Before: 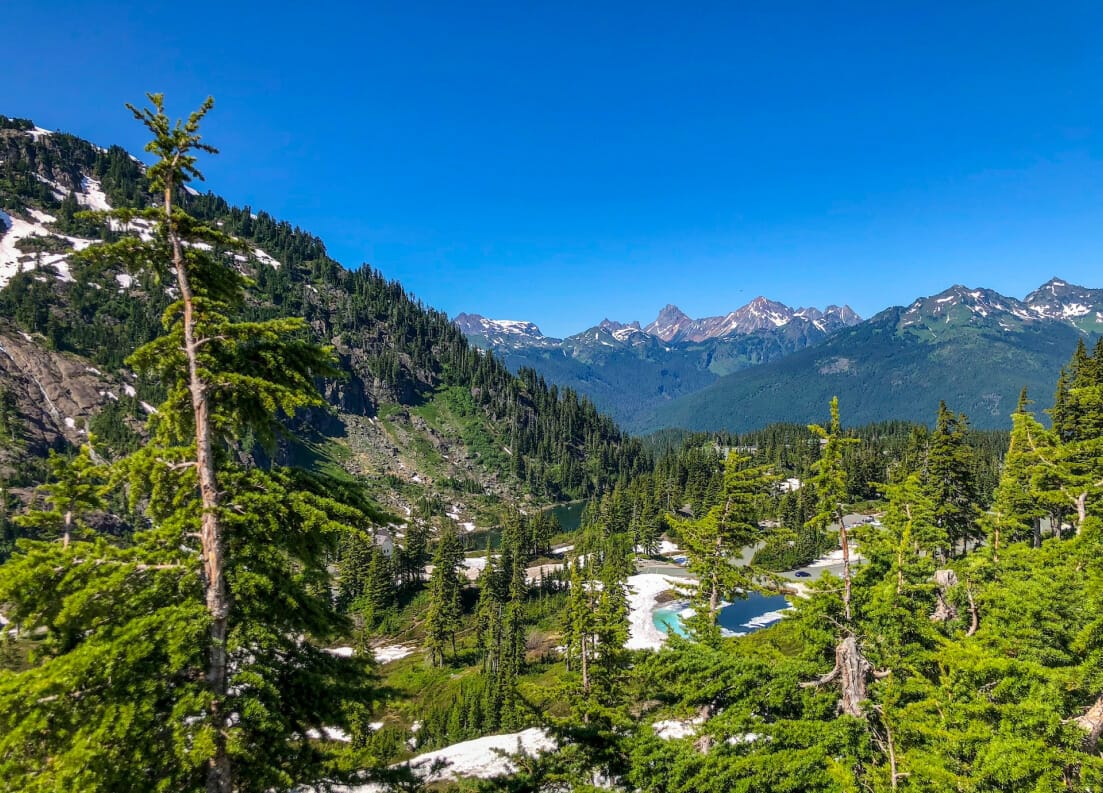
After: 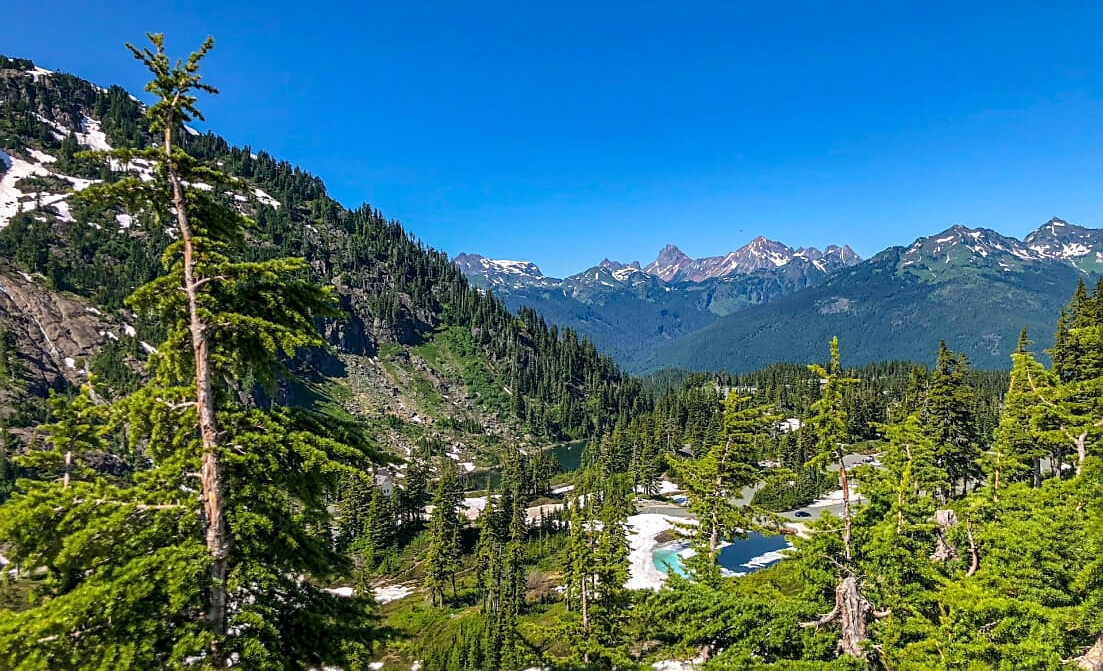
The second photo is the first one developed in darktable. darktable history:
crop: top 7.584%, bottom 7.708%
sharpen: on, module defaults
levels: mode automatic
exposure: exposure 0.024 EV, compensate highlight preservation false
